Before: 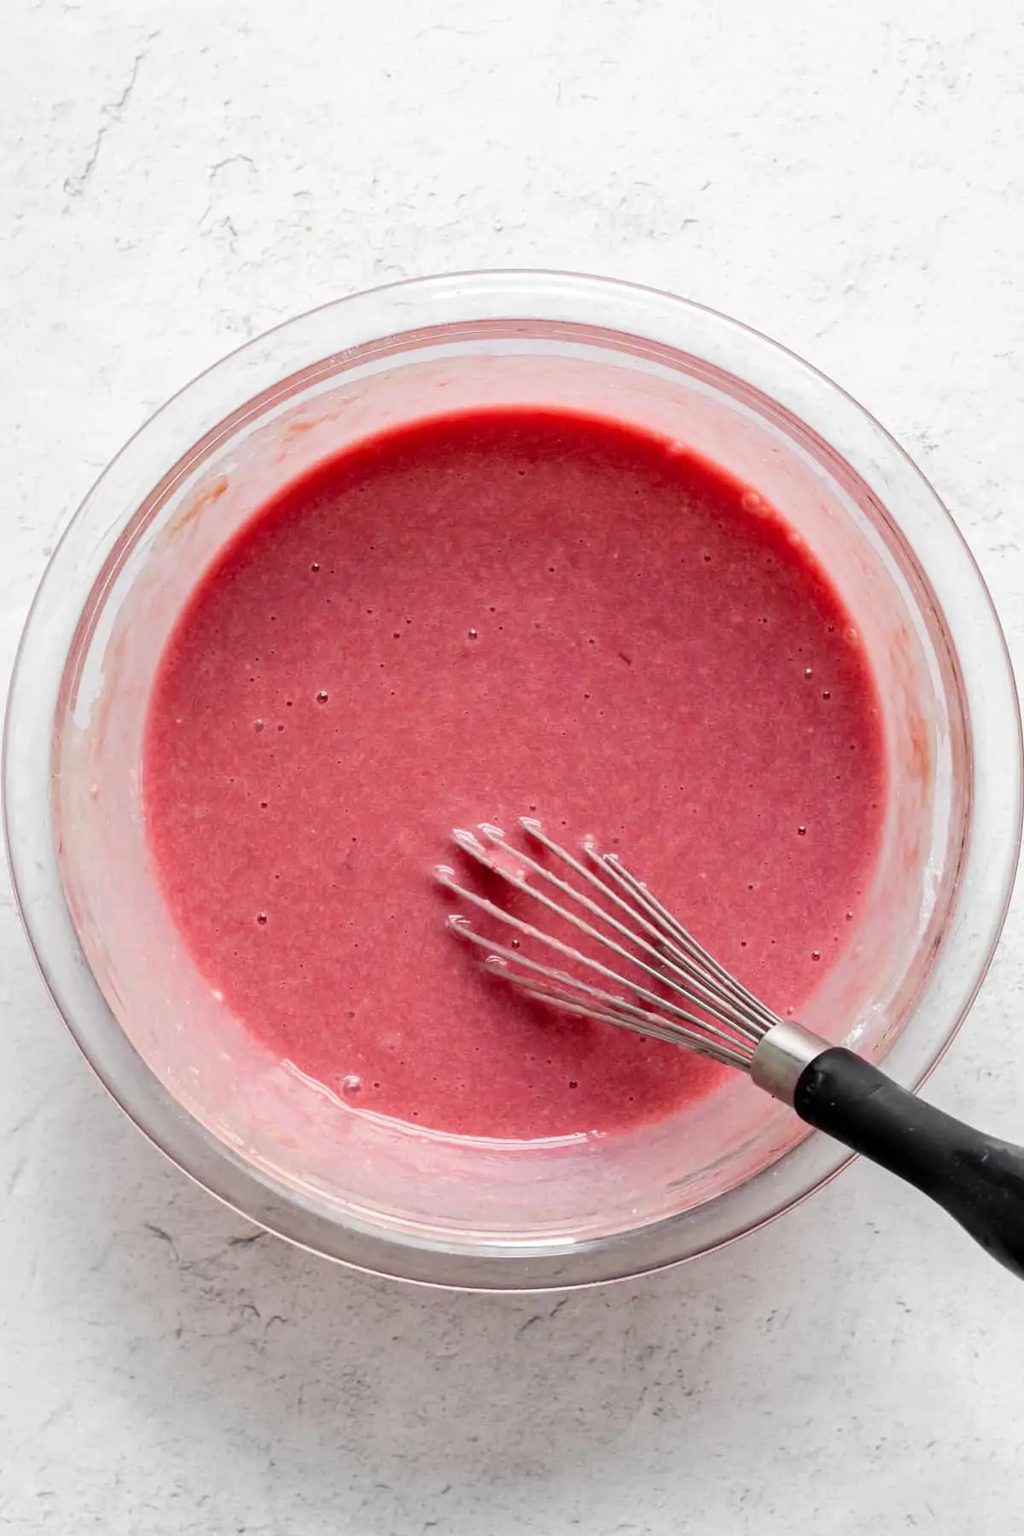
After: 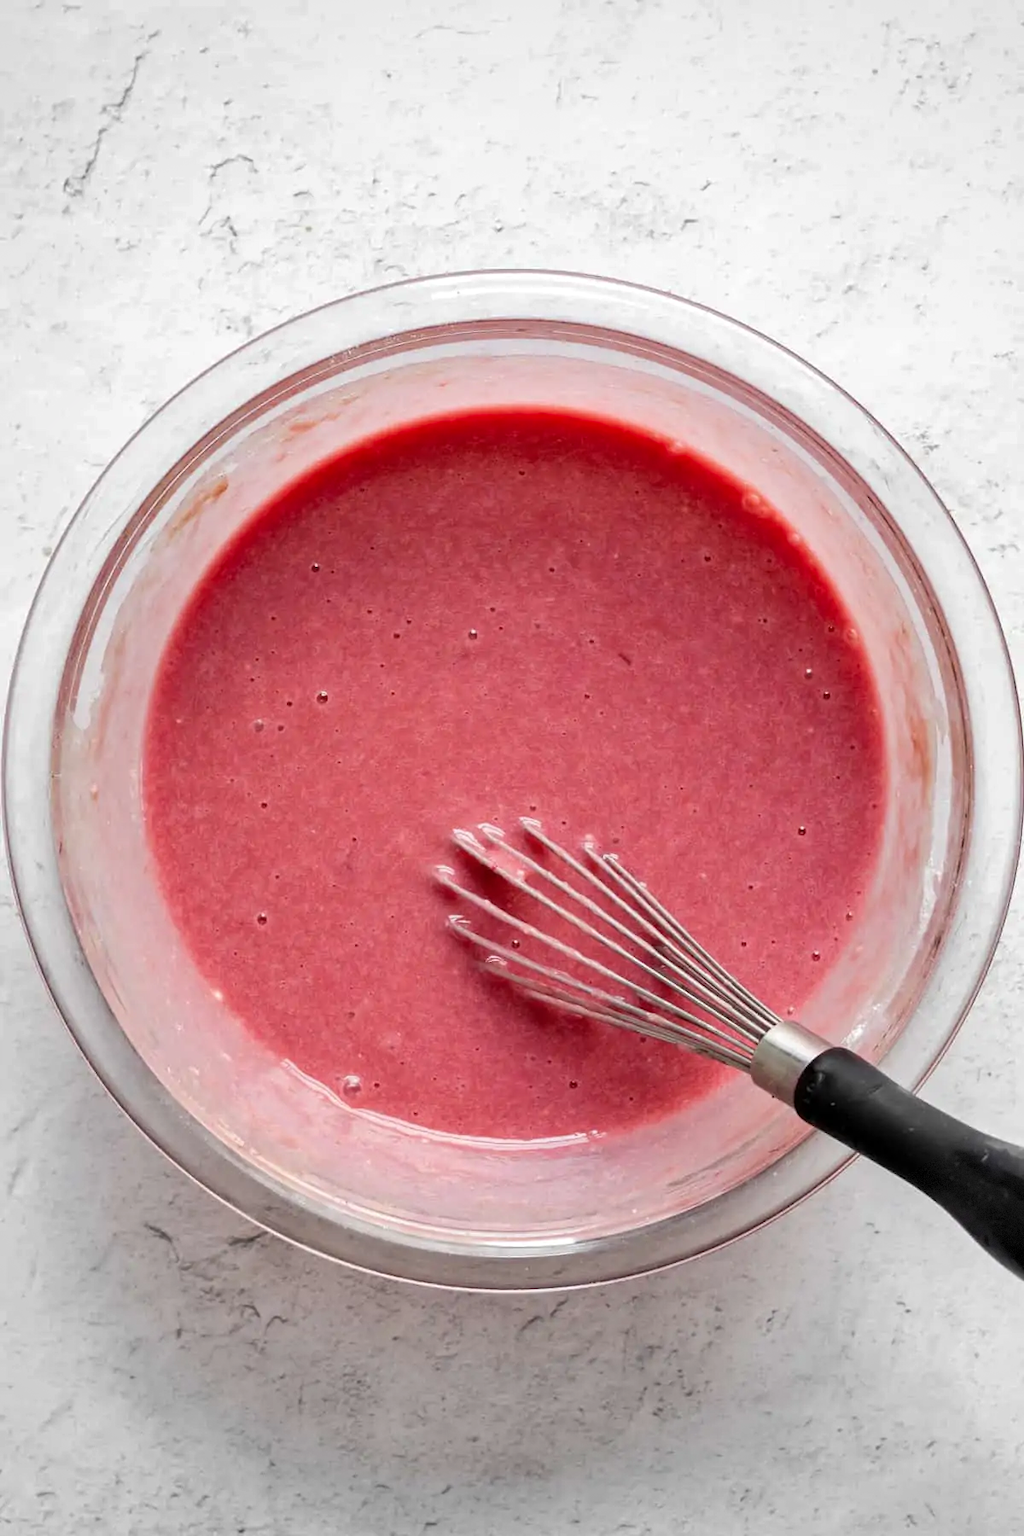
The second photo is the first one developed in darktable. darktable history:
shadows and highlights: shadows 12, white point adjustment 1.2, soften with gaussian
vignetting: fall-off start 85%, fall-off radius 80%, brightness -0.182, saturation -0.3, width/height ratio 1.219, dithering 8-bit output, unbound false
